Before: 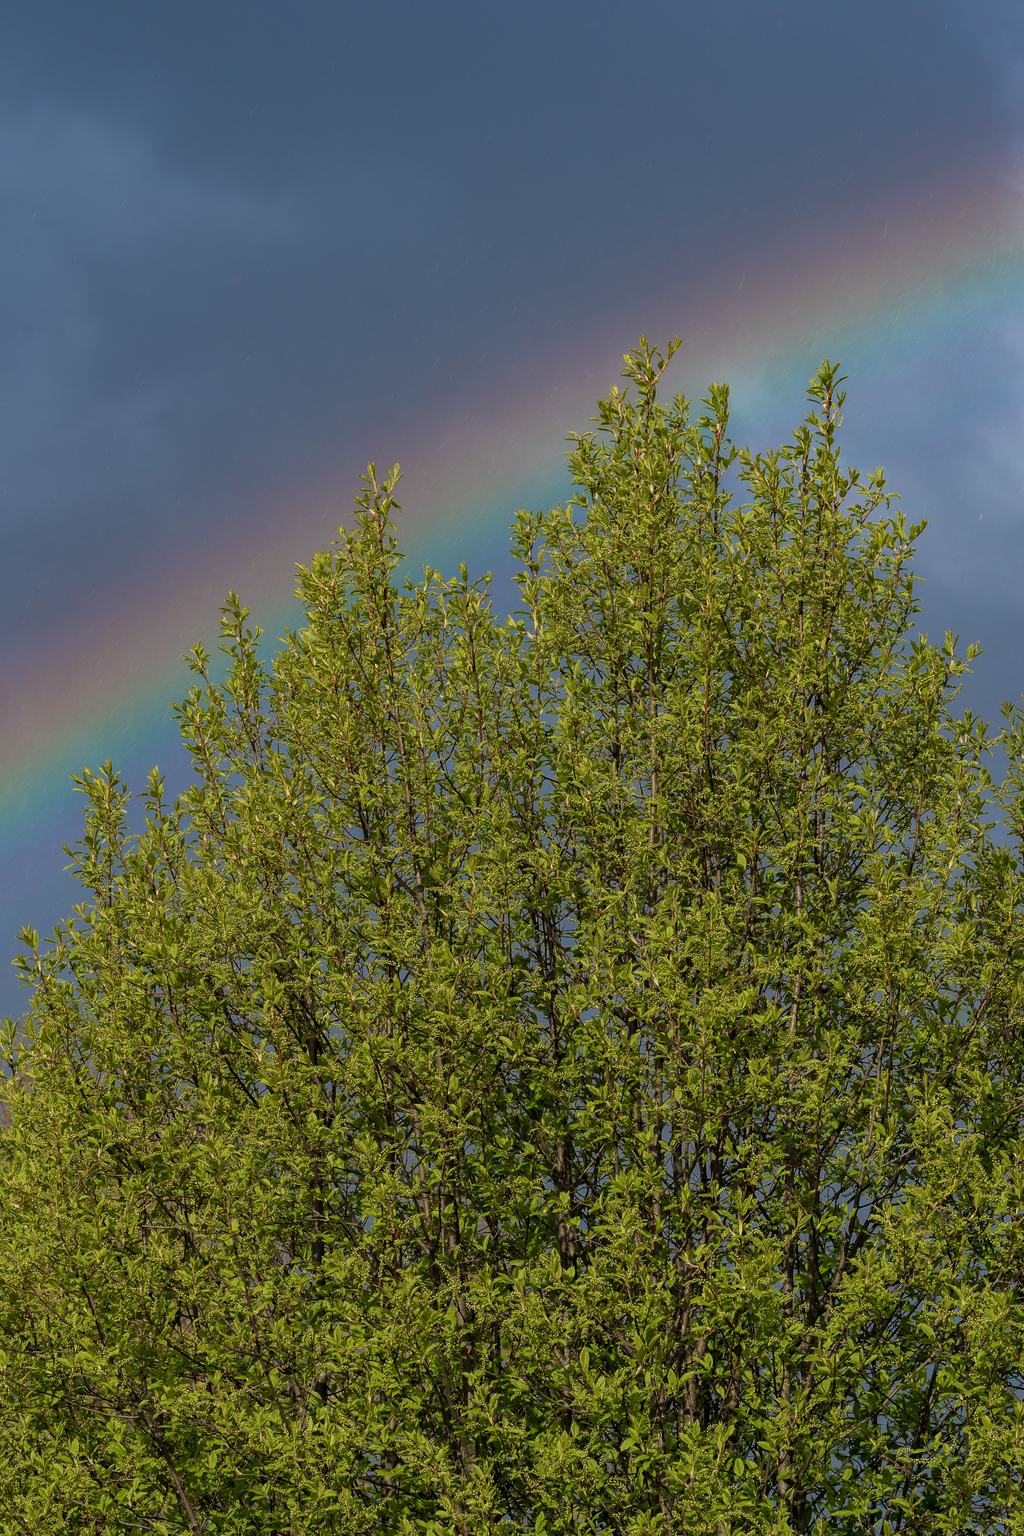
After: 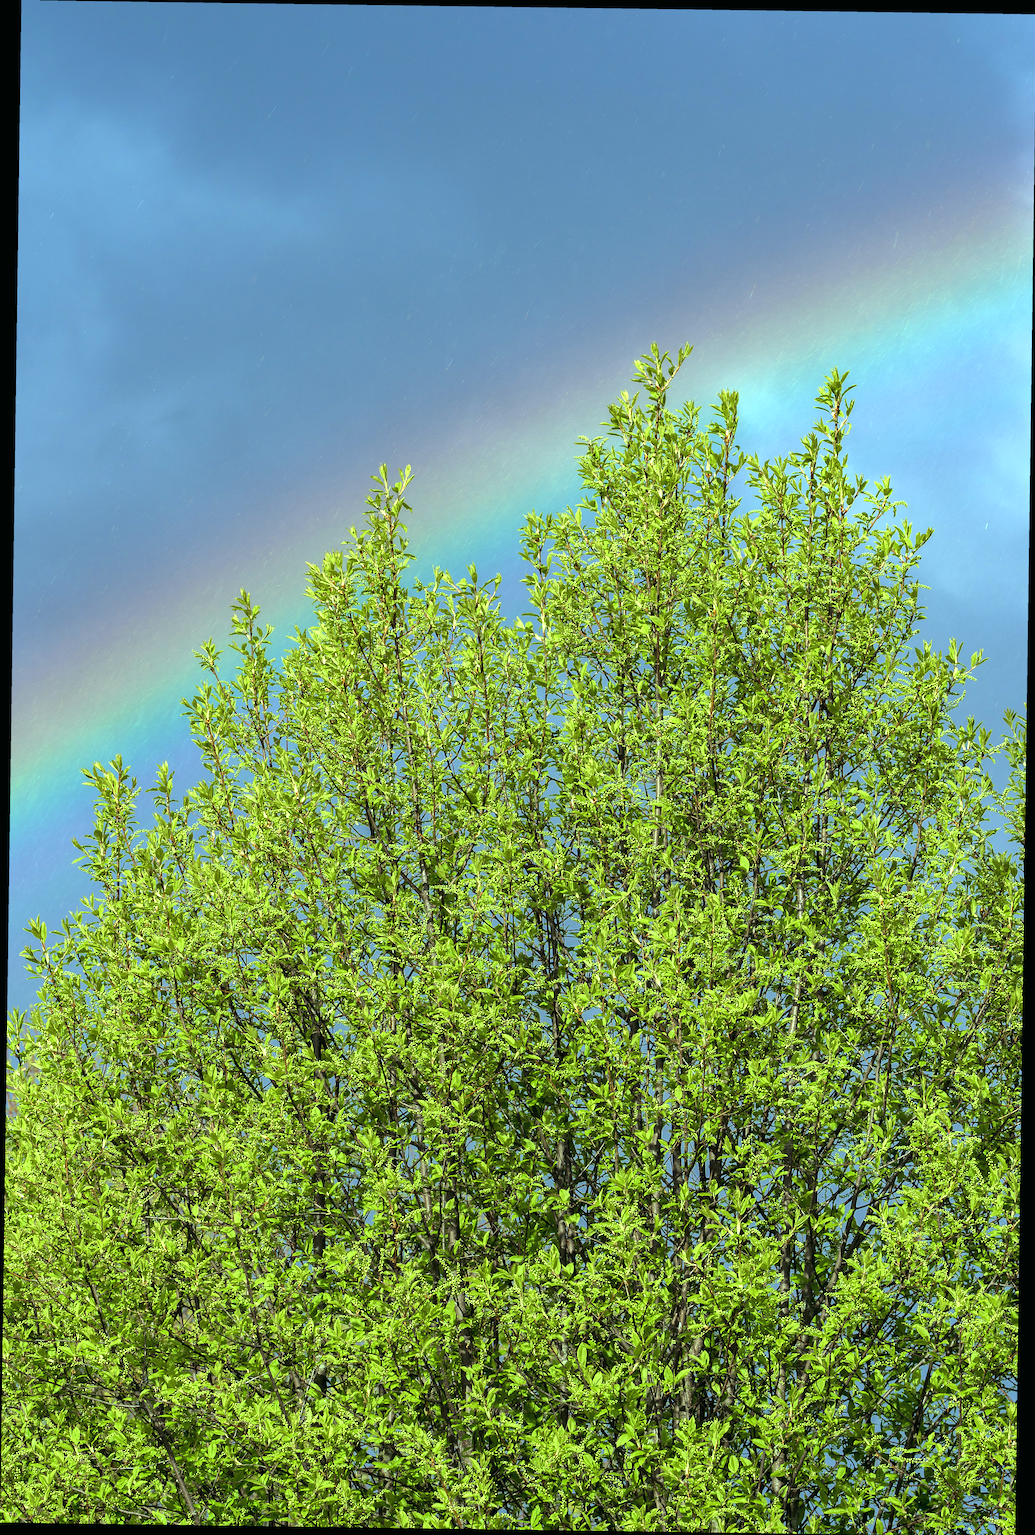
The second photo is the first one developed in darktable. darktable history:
color balance: mode lift, gamma, gain (sRGB), lift [0.997, 0.979, 1.021, 1.011], gamma [1, 1.084, 0.916, 0.998], gain [1, 0.87, 1.13, 1.101], contrast 4.55%, contrast fulcrum 38.24%, output saturation 104.09%
rotate and perspective: rotation 0.8°, automatic cropping off
exposure: black level correction 0, exposure 1.1 EV, compensate highlight preservation false
